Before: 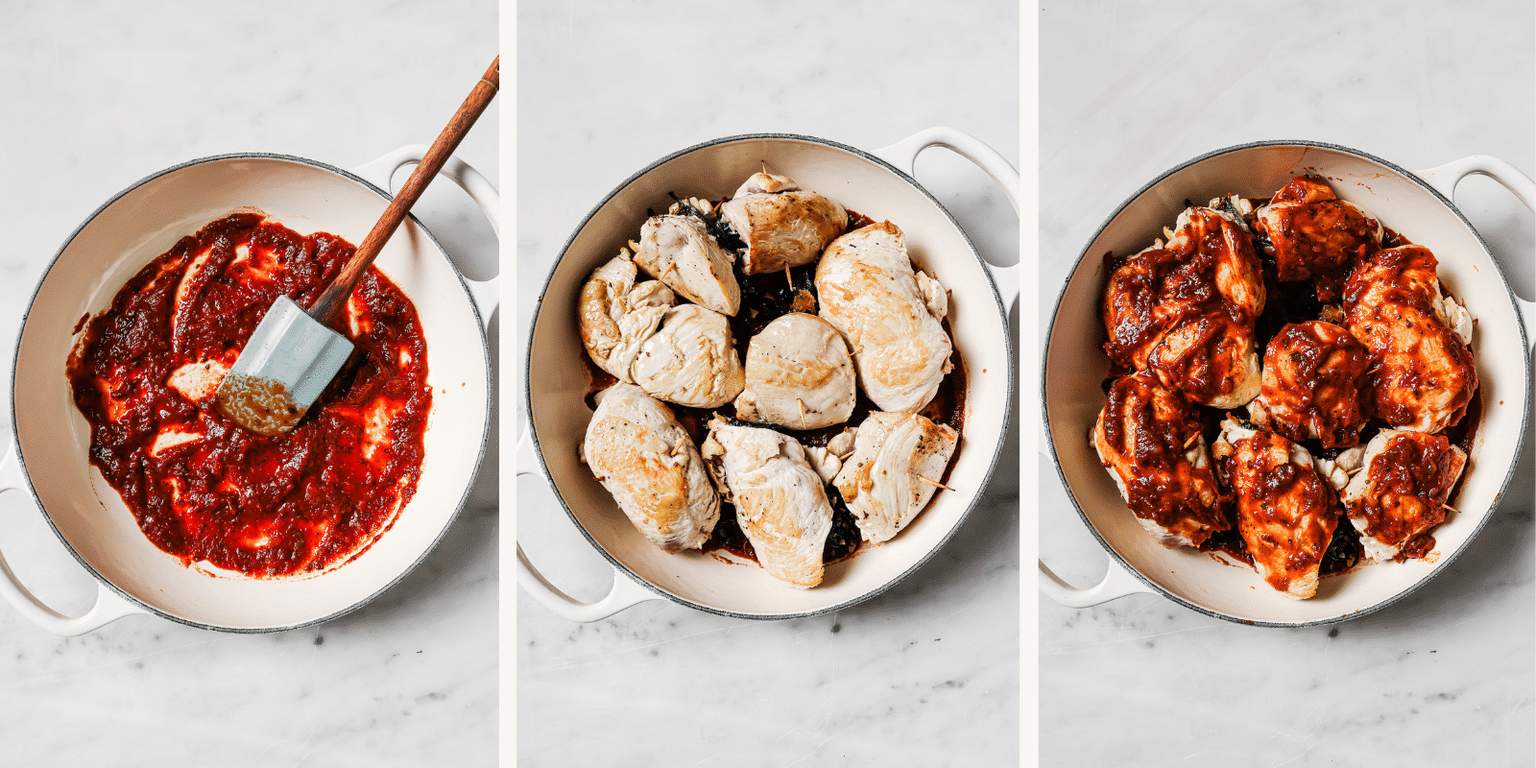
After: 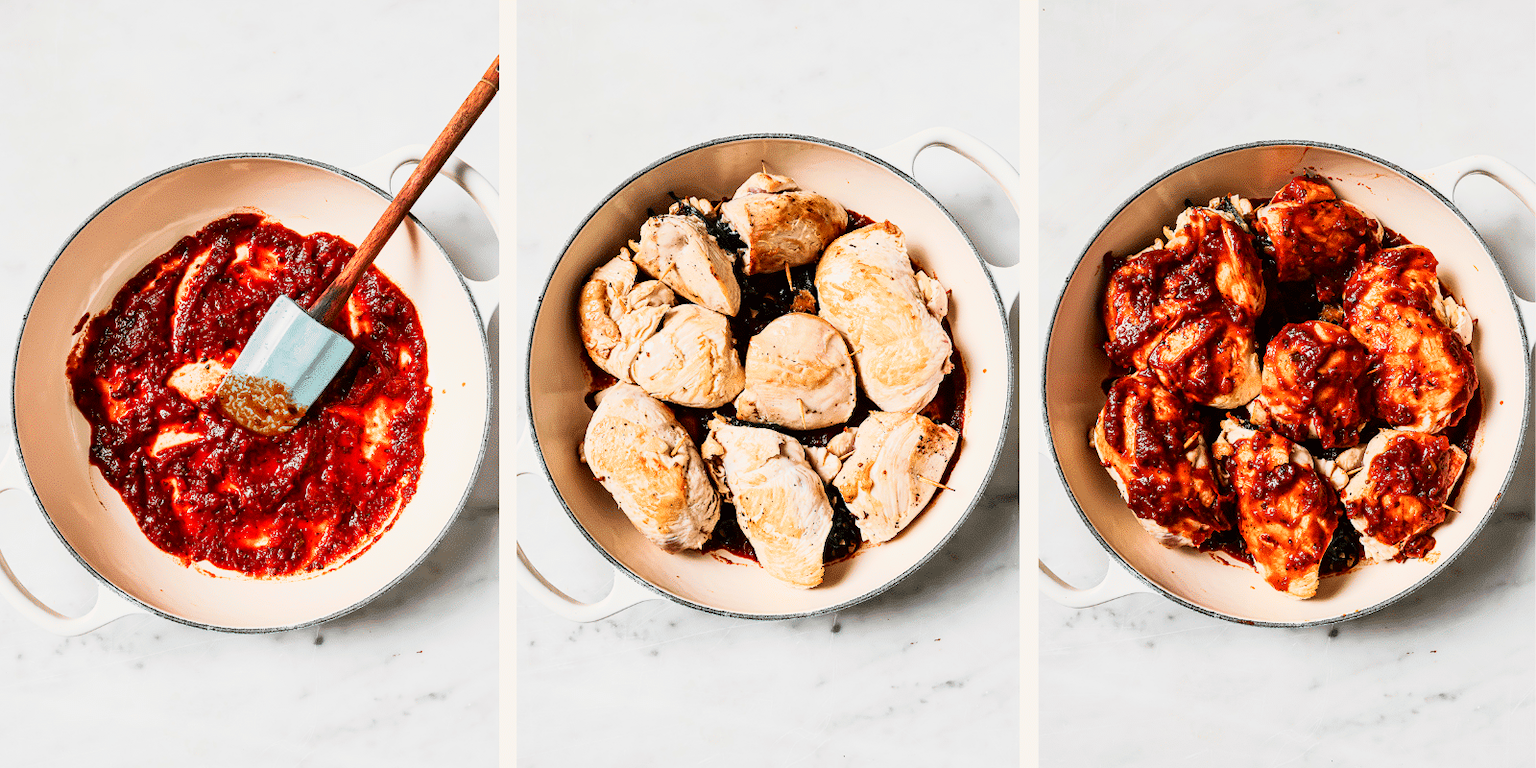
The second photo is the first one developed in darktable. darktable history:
rgb levels: preserve colors max RGB
tone curve: curves: ch0 [(0, 0) (0.091, 0.075) (0.409, 0.457) (0.733, 0.82) (0.844, 0.908) (0.909, 0.942) (1, 0.973)]; ch1 [(0, 0) (0.437, 0.404) (0.5, 0.5) (0.529, 0.556) (0.58, 0.606) (0.616, 0.654) (1, 1)]; ch2 [(0, 0) (0.442, 0.415) (0.5, 0.5) (0.535, 0.557) (0.585, 0.62) (1, 1)], color space Lab, independent channels, preserve colors none
